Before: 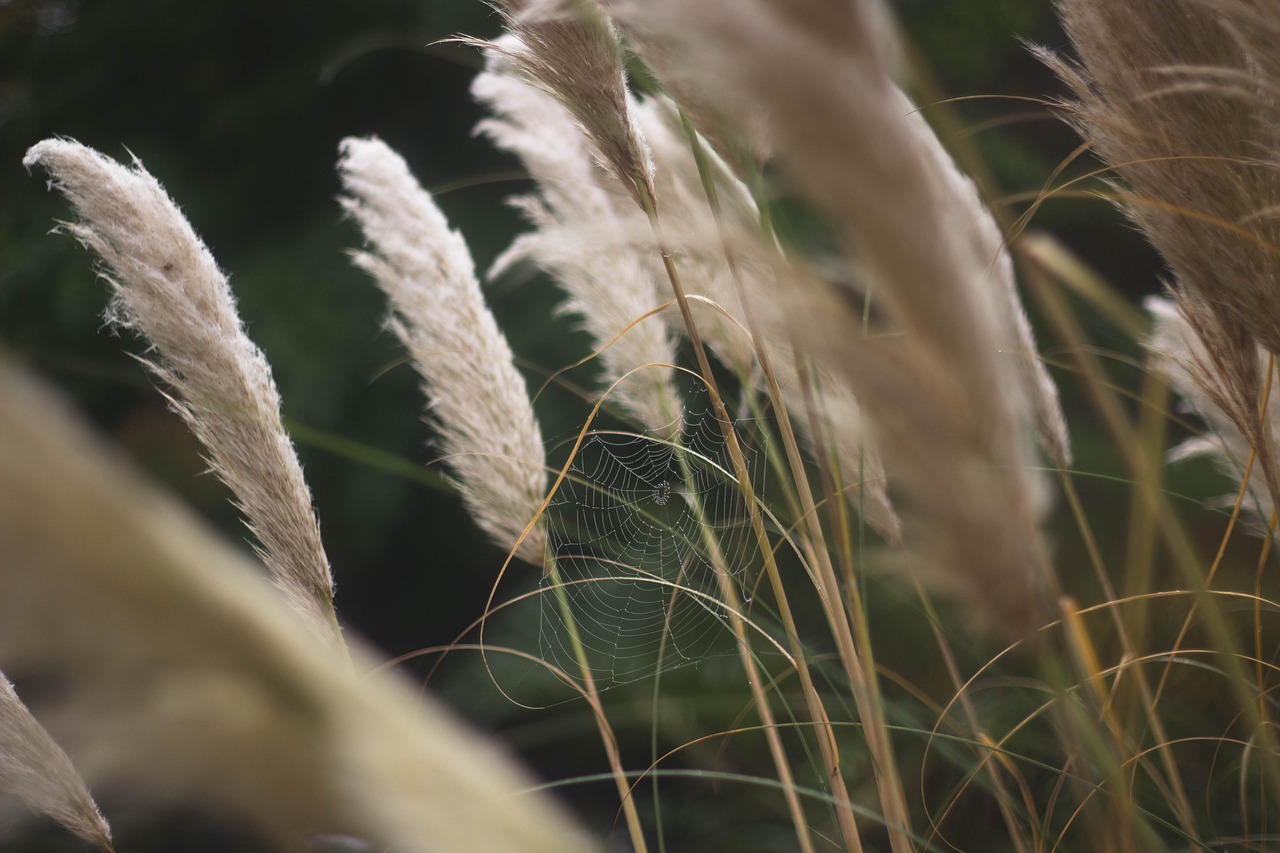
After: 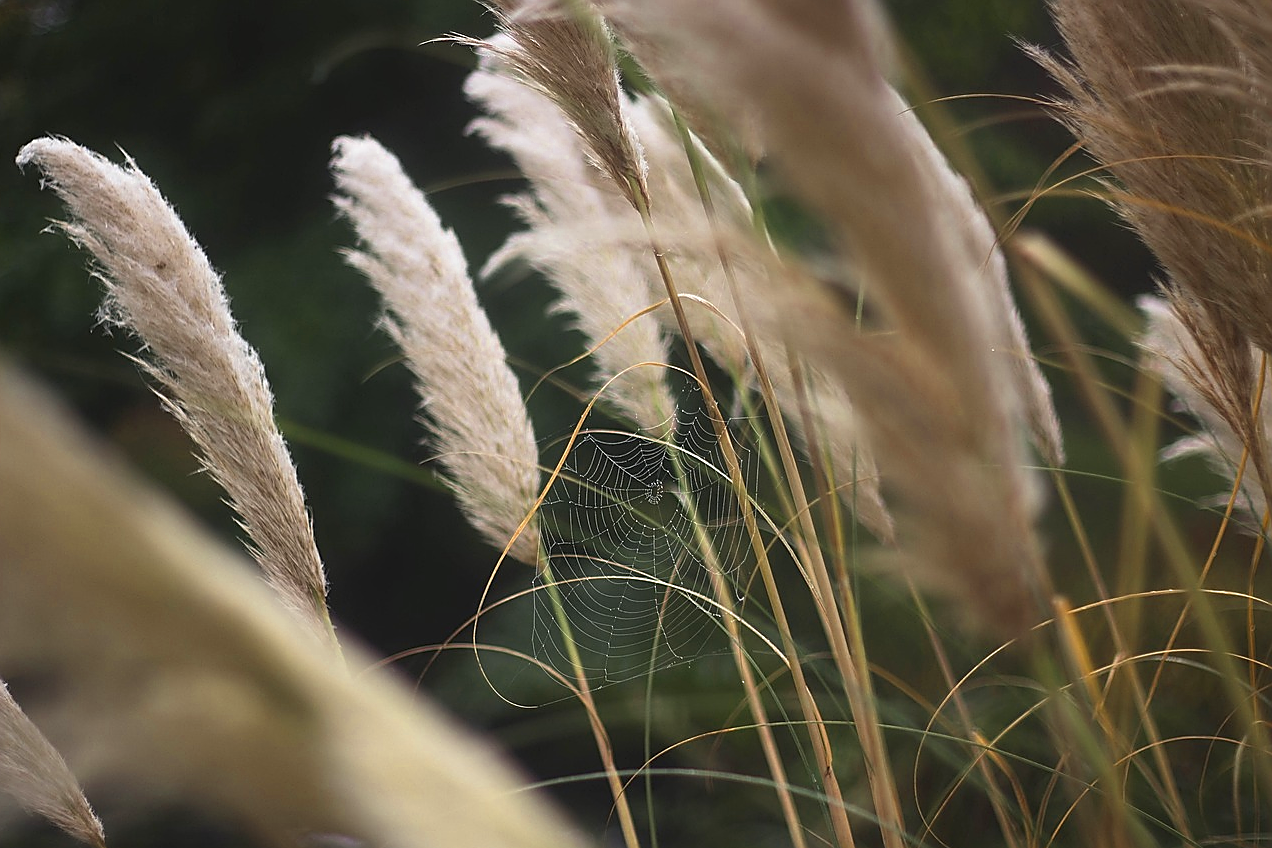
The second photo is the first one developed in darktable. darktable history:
color zones: curves: ch0 [(0.004, 0.305) (0.261, 0.623) (0.389, 0.399) (0.708, 0.571) (0.947, 0.34)]; ch1 [(0.025, 0.645) (0.229, 0.584) (0.326, 0.551) (0.484, 0.262) (0.757, 0.643)]
crop and rotate: left 0.613%, top 0.208%, bottom 0.373%
sharpen: radius 1.354, amount 1.238, threshold 0.634
